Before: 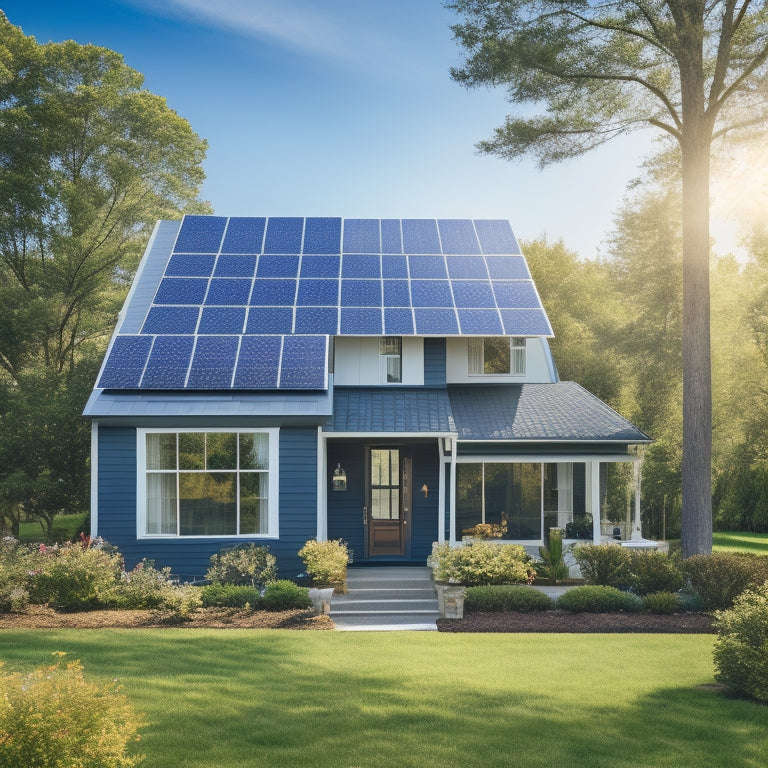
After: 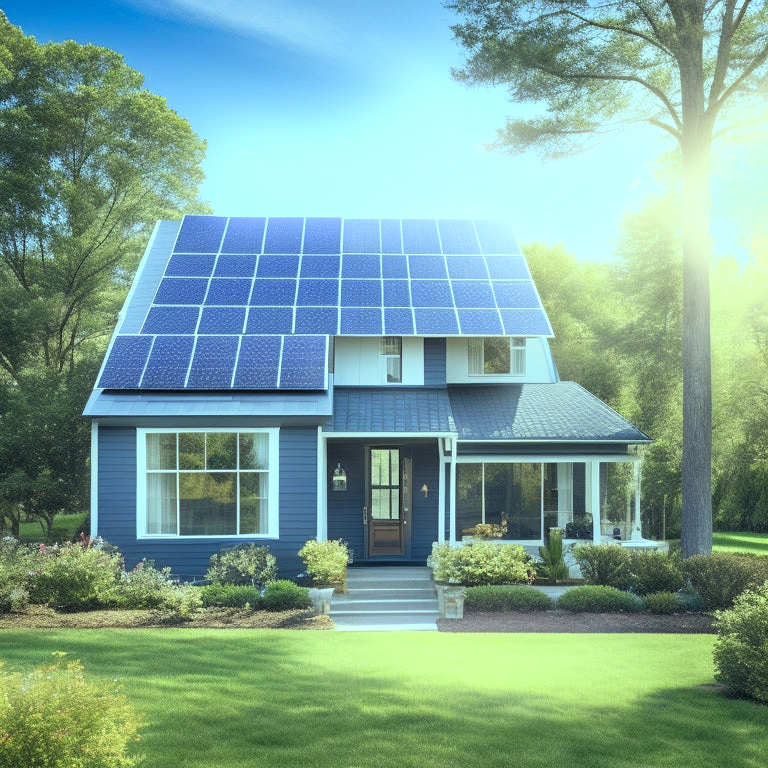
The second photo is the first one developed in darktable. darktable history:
rgb levels: levels [[0.01, 0.419, 0.839], [0, 0.5, 1], [0, 0.5, 1]]
color balance: mode lift, gamma, gain (sRGB), lift [0.997, 0.979, 1.021, 1.011], gamma [1, 1.084, 0.916, 0.998], gain [1, 0.87, 1.13, 1.101], contrast 4.55%, contrast fulcrum 38.24%, output saturation 104.09%
bloom: size 5%, threshold 95%, strength 15%
